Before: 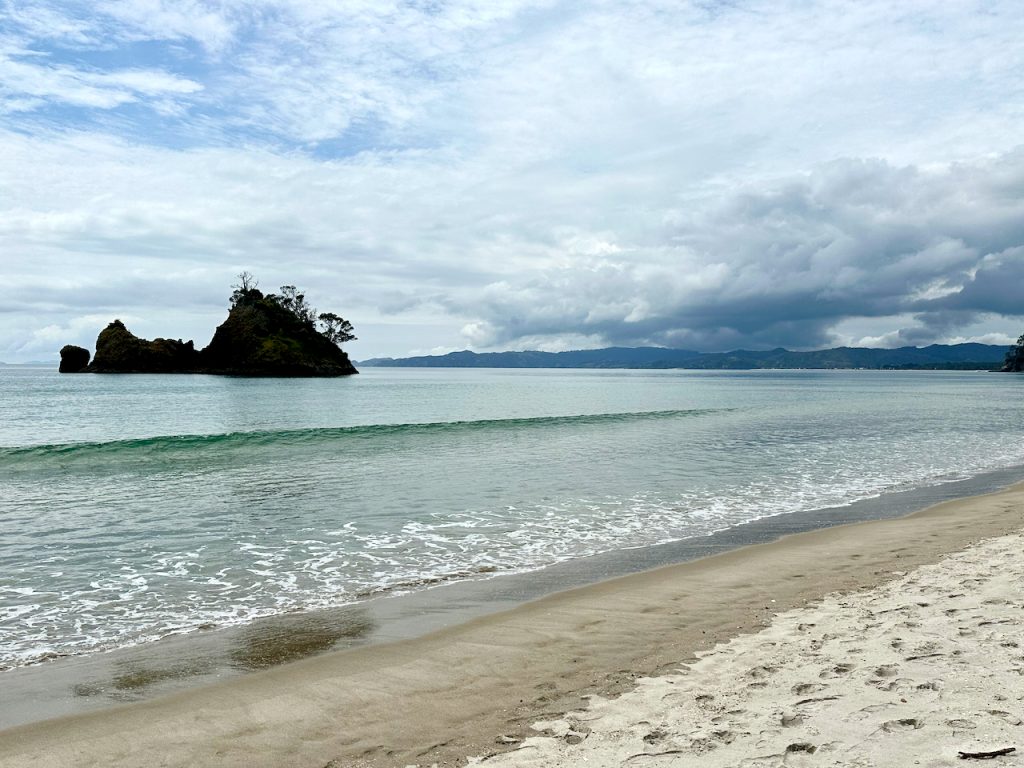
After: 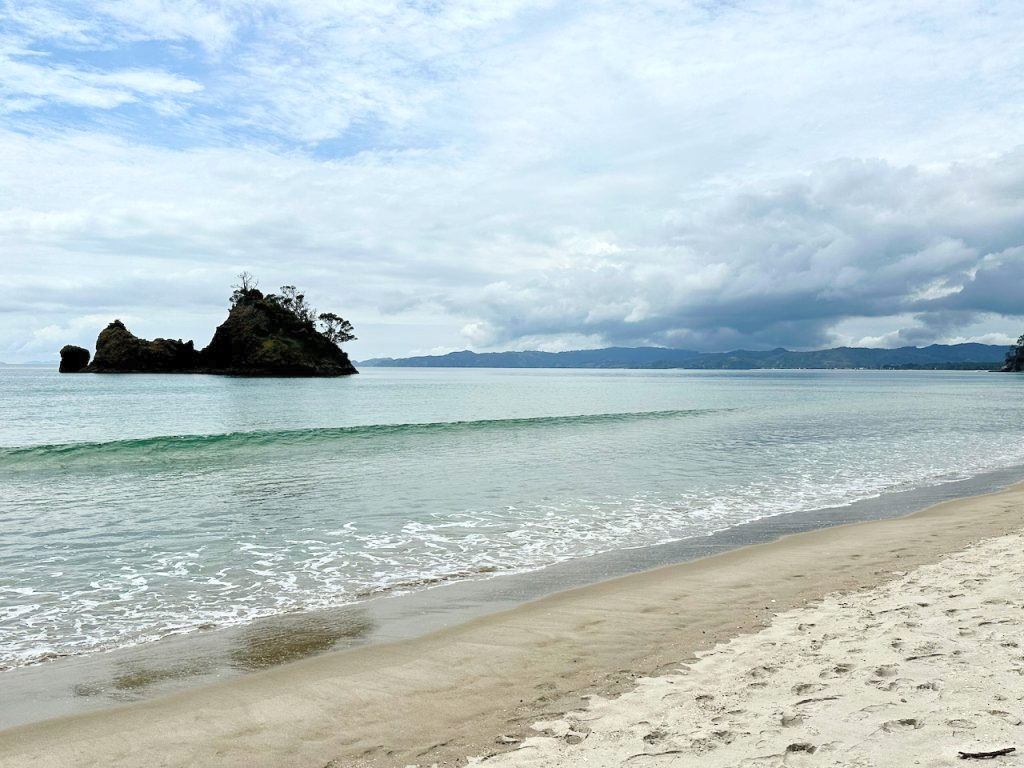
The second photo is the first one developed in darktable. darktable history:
contrast brightness saturation: brightness 0.15
tone equalizer: on, module defaults
